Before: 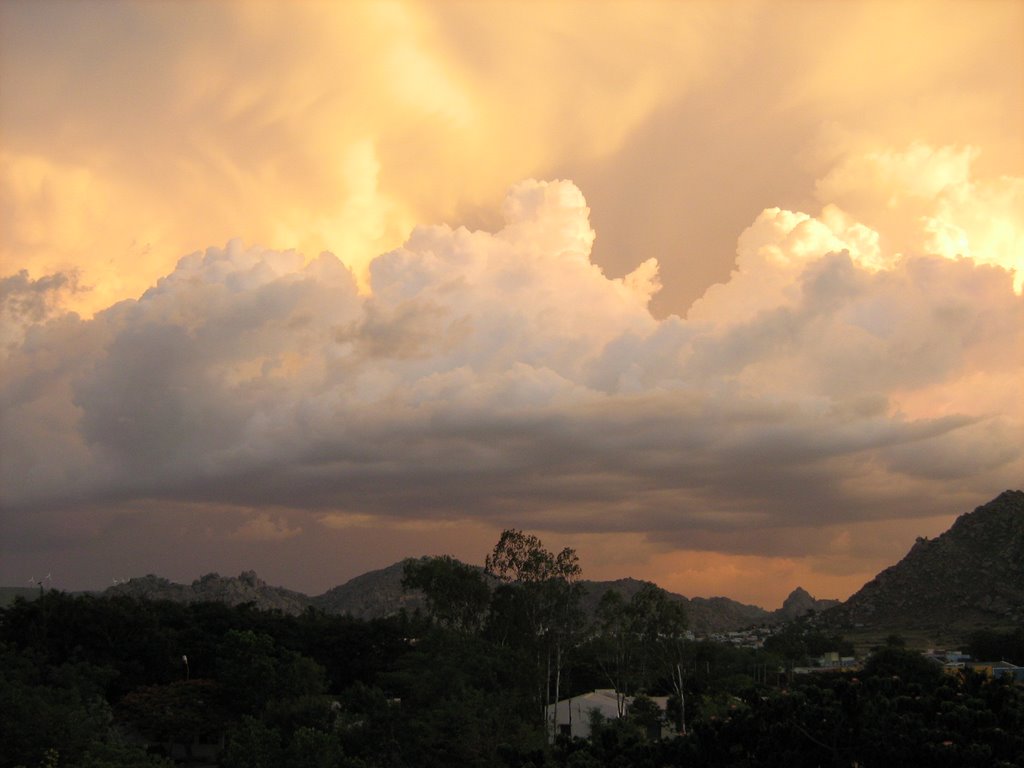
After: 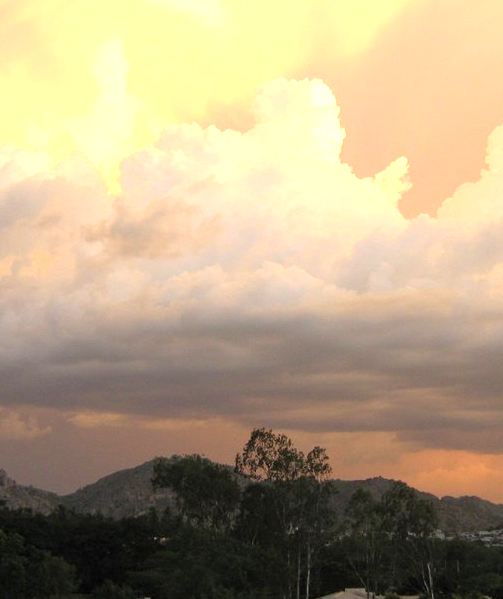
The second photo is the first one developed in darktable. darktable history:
tone equalizer: on, module defaults
exposure: black level correction 0, exposure 0.835 EV, compensate highlight preservation false
crop and rotate: angle 0.02°, left 24.445%, top 13.26%, right 26.391%, bottom 8.694%
